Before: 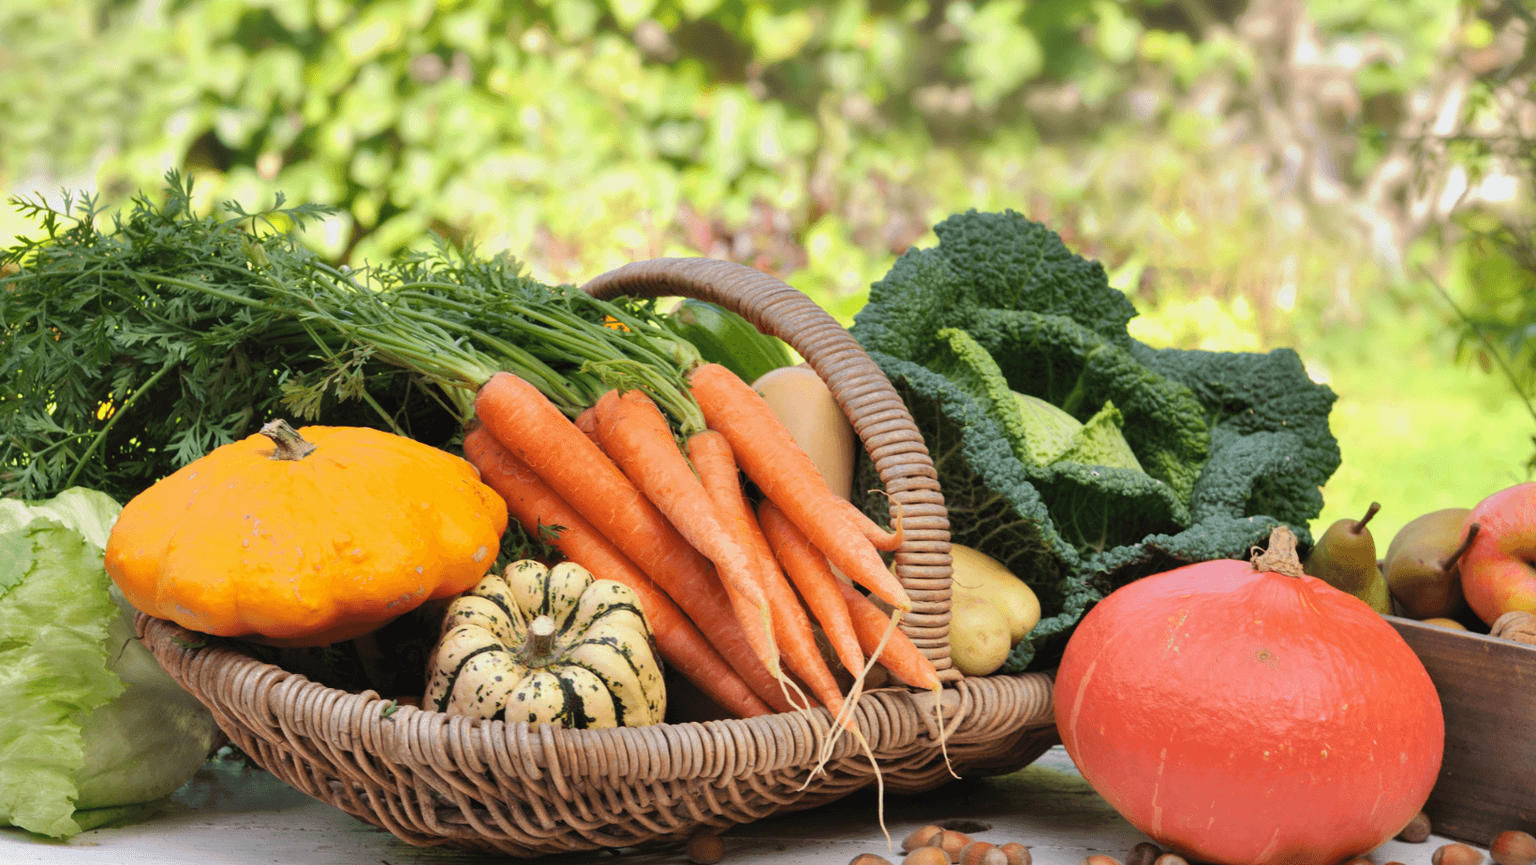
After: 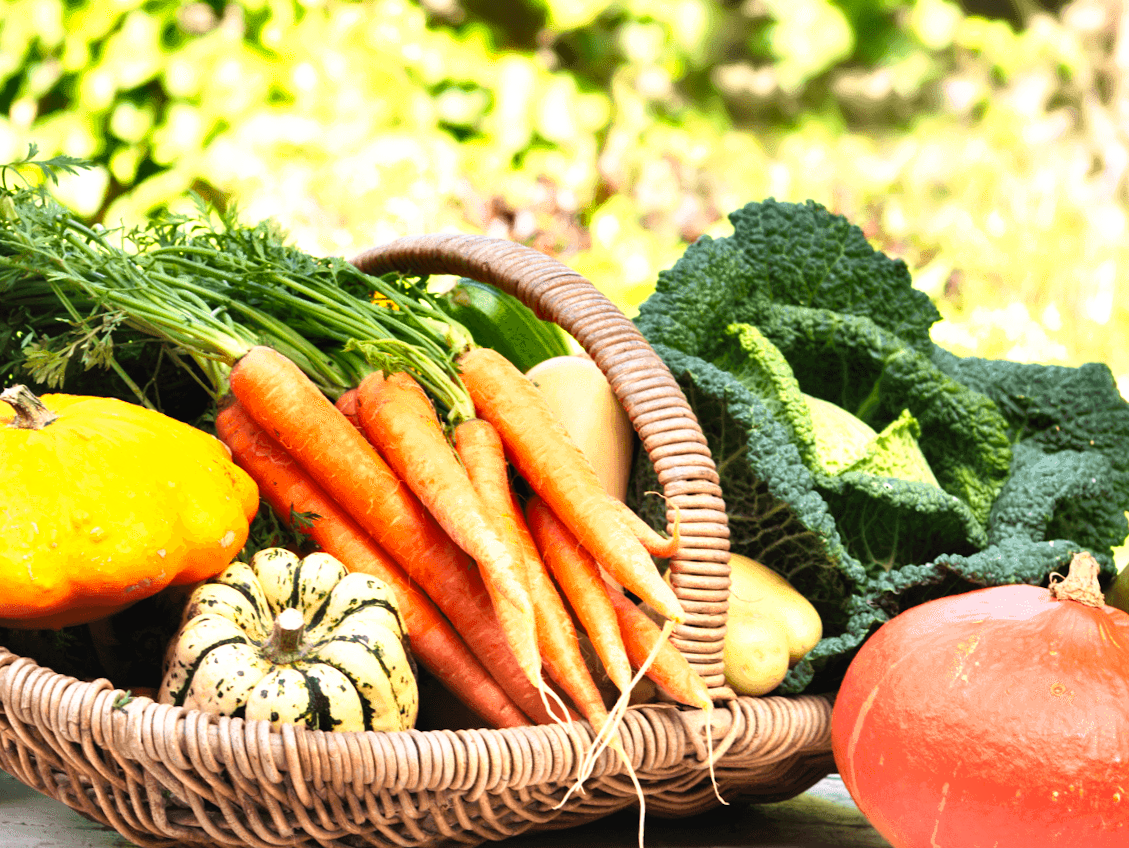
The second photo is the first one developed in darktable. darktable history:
crop and rotate: angle -2.86°, left 14.17%, top 0.022%, right 10.938%, bottom 0.091%
tone curve: curves: ch0 [(0, 0) (0.003, 0.028) (0.011, 0.028) (0.025, 0.026) (0.044, 0.036) (0.069, 0.06) (0.1, 0.101) (0.136, 0.15) (0.177, 0.203) (0.224, 0.271) (0.277, 0.345) (0.335, 0.422) (0.399, 0.515) (0.468, 0.611) (0.543, 0.716) (0.623, 0.826) (0.709, 0.942) (0.801, 0.992) (0.898, 1) (1, 1)], preserve colors none
shadows and highlights: soften with gaussian
